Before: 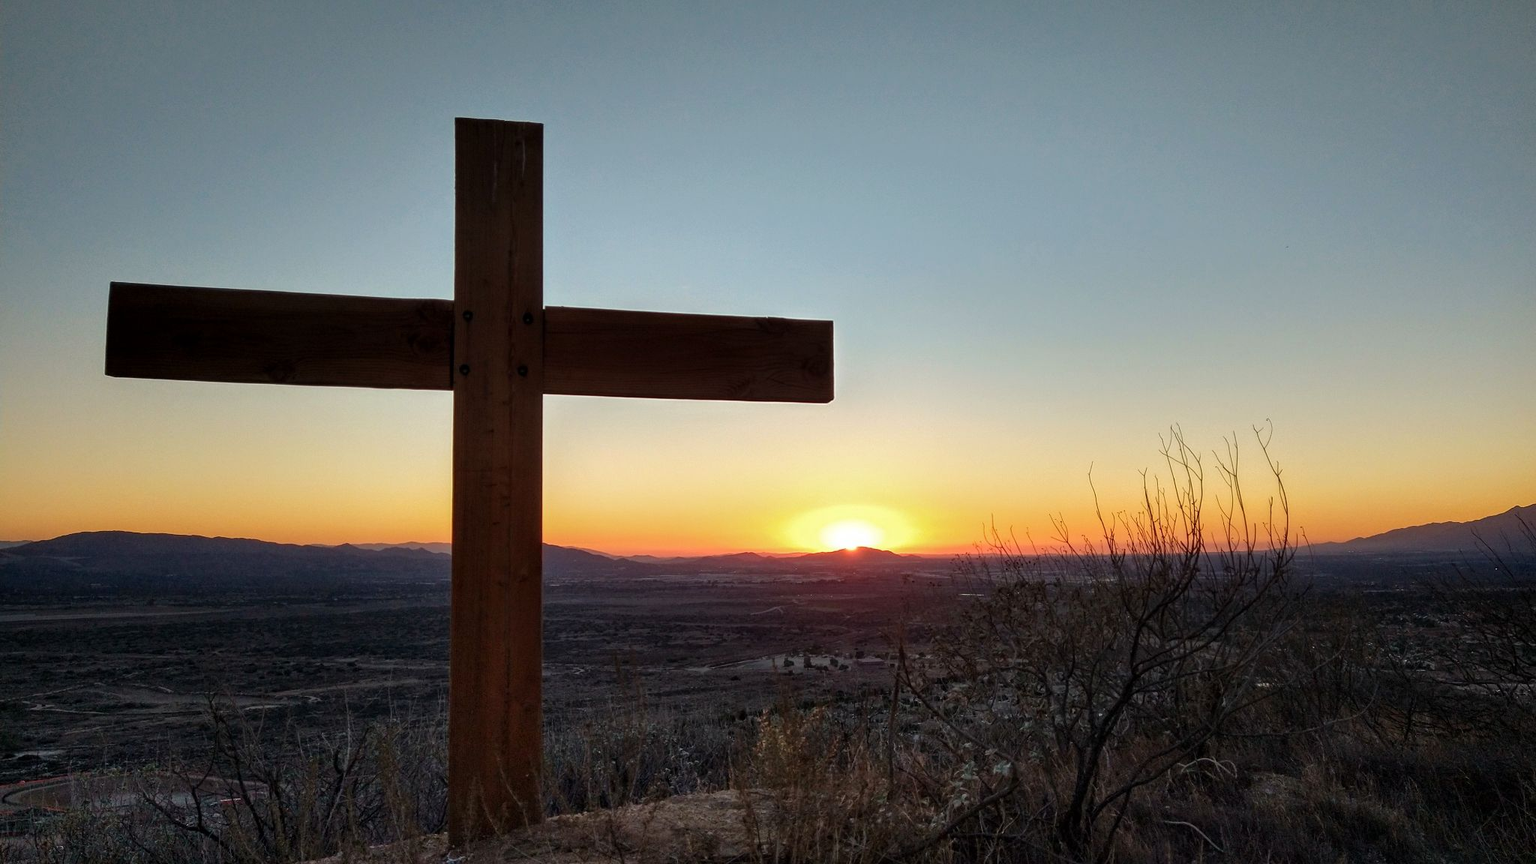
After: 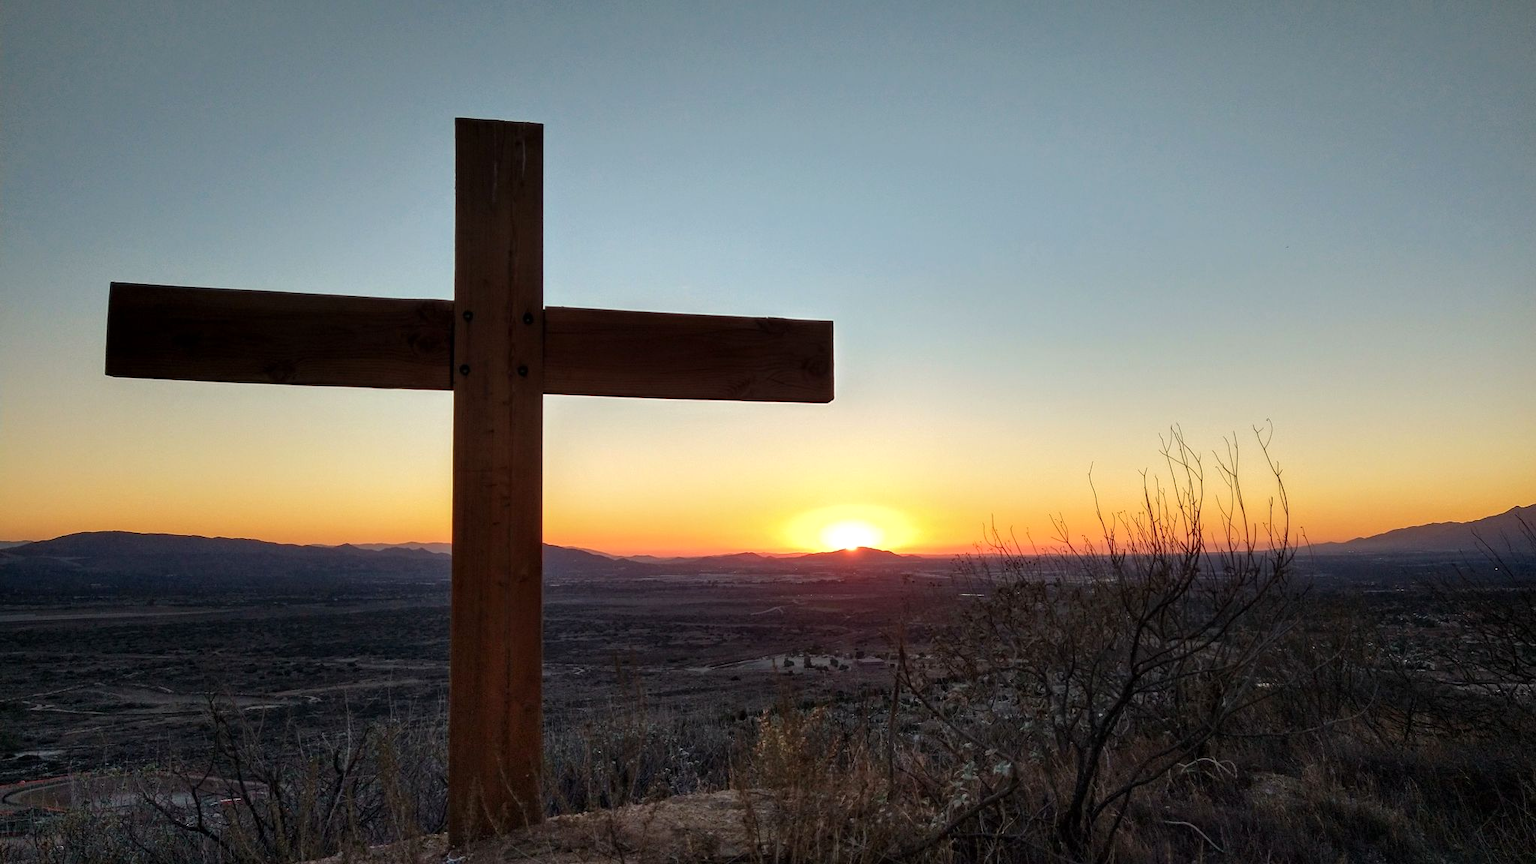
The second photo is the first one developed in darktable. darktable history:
exposure: exposure 0.152 EV, compensate highlight preservation false
